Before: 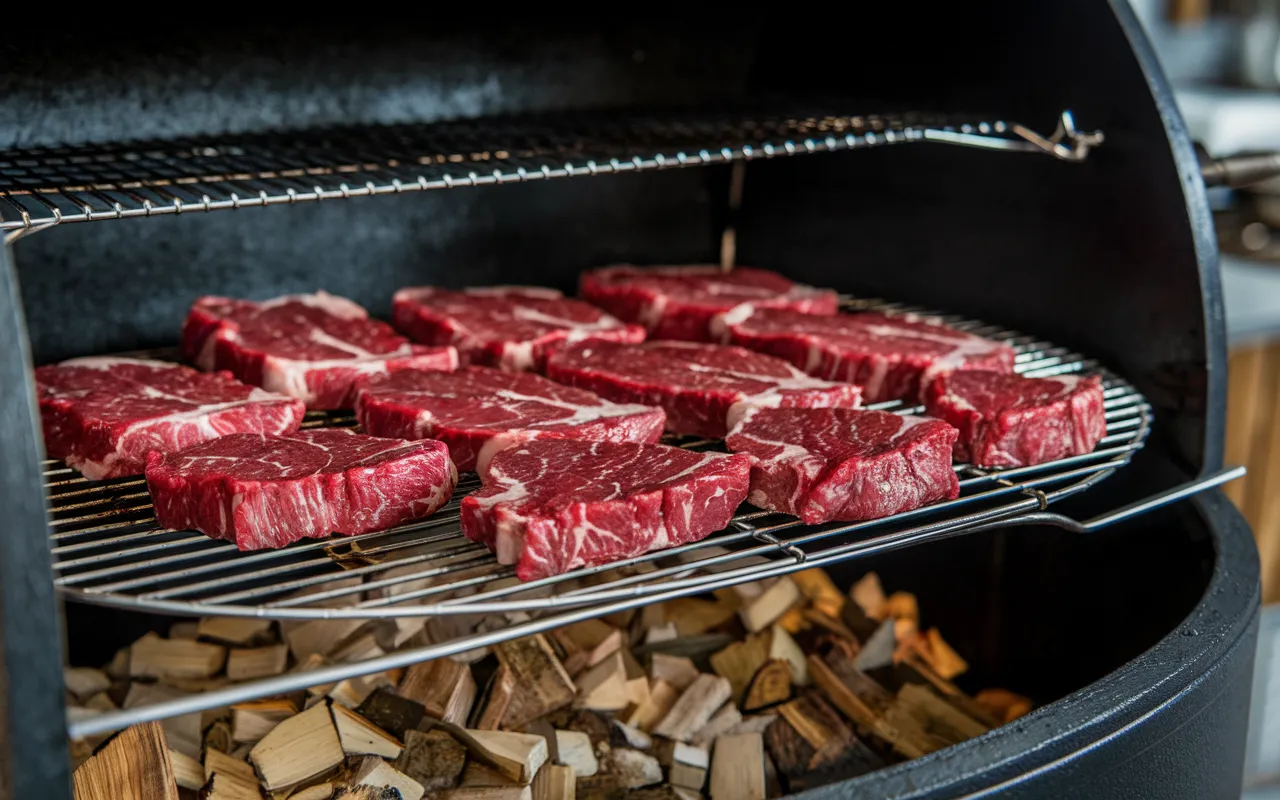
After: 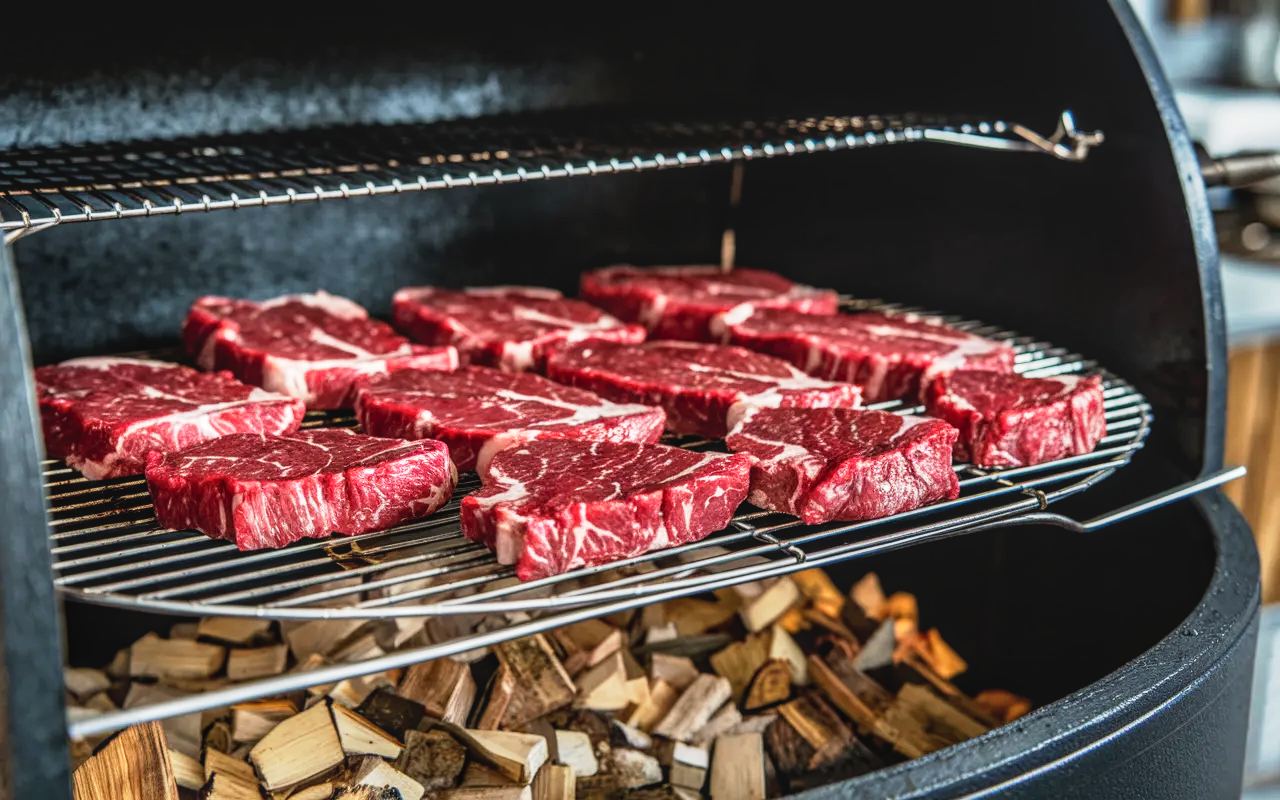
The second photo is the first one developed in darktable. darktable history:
local contrast: detail 130%
tone curve: curves: ch0 [(0, 0.068) (1, 0.961)], preserve colors none
base curve: curves: ch0 [(0, 0) (0.005, 0.002) (0.193, 0.295) (0.399, 0.664) (0.75, 0.928) (1, 1)], preserve colors none
